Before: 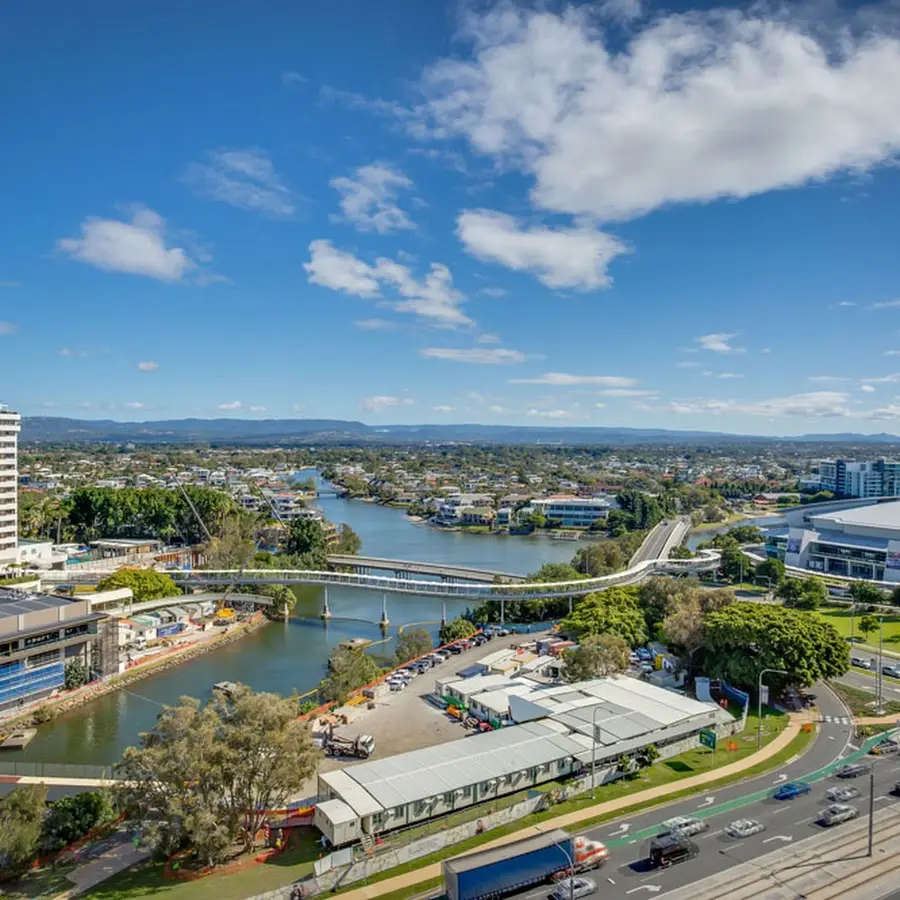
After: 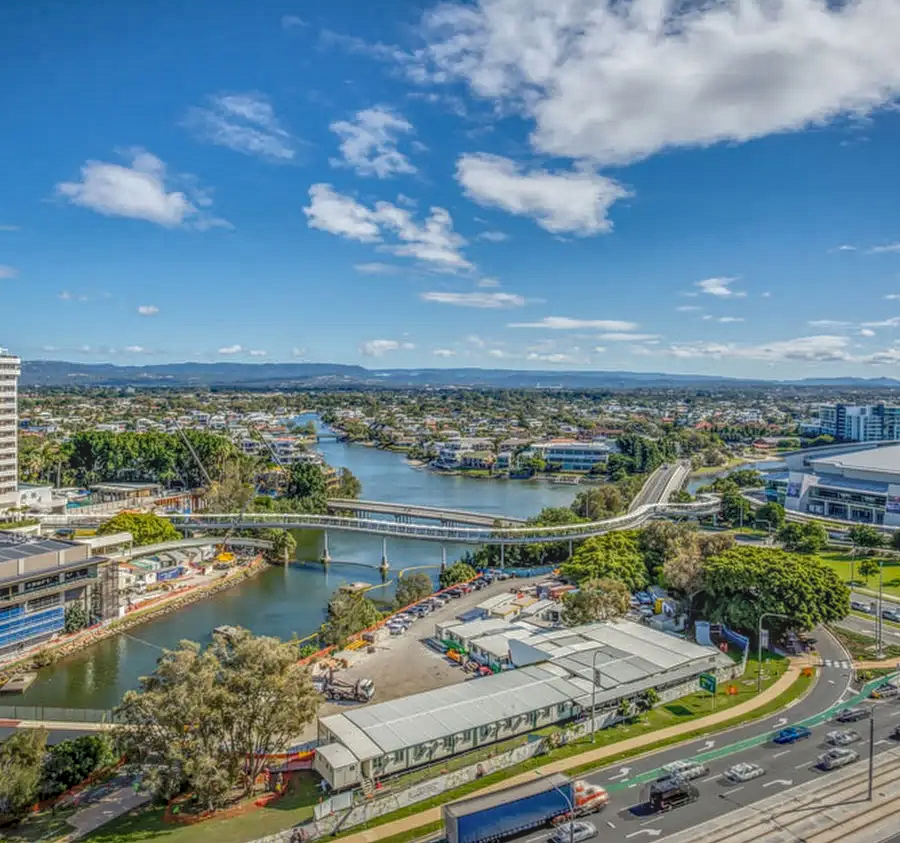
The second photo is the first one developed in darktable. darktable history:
color balance rgb: perceptual saturation grading › global saturation 0.552%, global vibrance 10.303%, saturation formula JzAzBz (2021)
local contrast: highlights 20%, shadows 26%, detail 201%, midtone range 0.2
crop and rotate: top 6.23%
